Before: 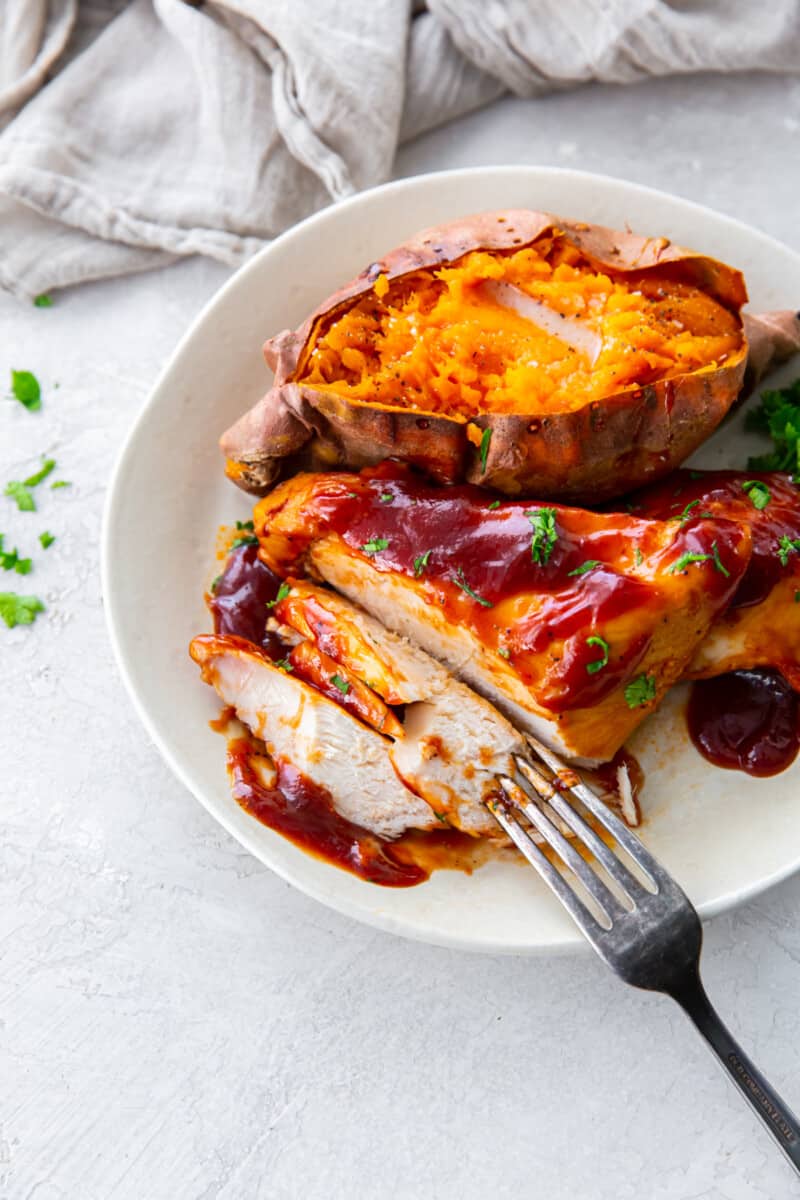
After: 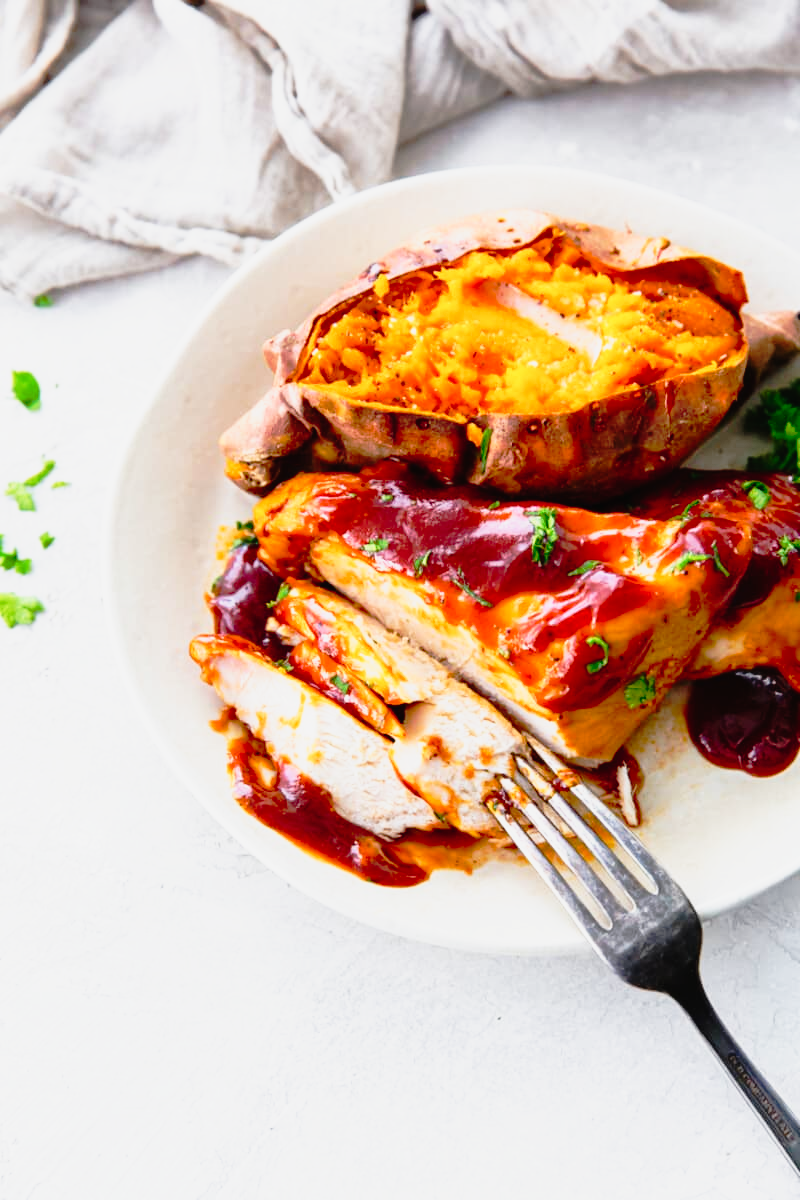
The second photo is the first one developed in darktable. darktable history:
tone curve: curves: ch0 [(0, 0.015) (0.091, 0.055) (0.184, 0.159) (0.304, 0.382) (0.492, 0.579) (0.628, 0.755) (0.832, 0.932) (0.984, 0.963)]; ch1 [(0, 0) (0.34, 0.235) (0.46, 0.46) (0.515, 0.502) (0.553, 0.567) (0.764, 0.815) (1, 1)]; ch2 [(0, 0) (0.44, 0.458) (0.479, 0.492) (0.524, 0.507) (0.557, 0.567) (0.673, 0.699) (1, 1)], preserve colors none
